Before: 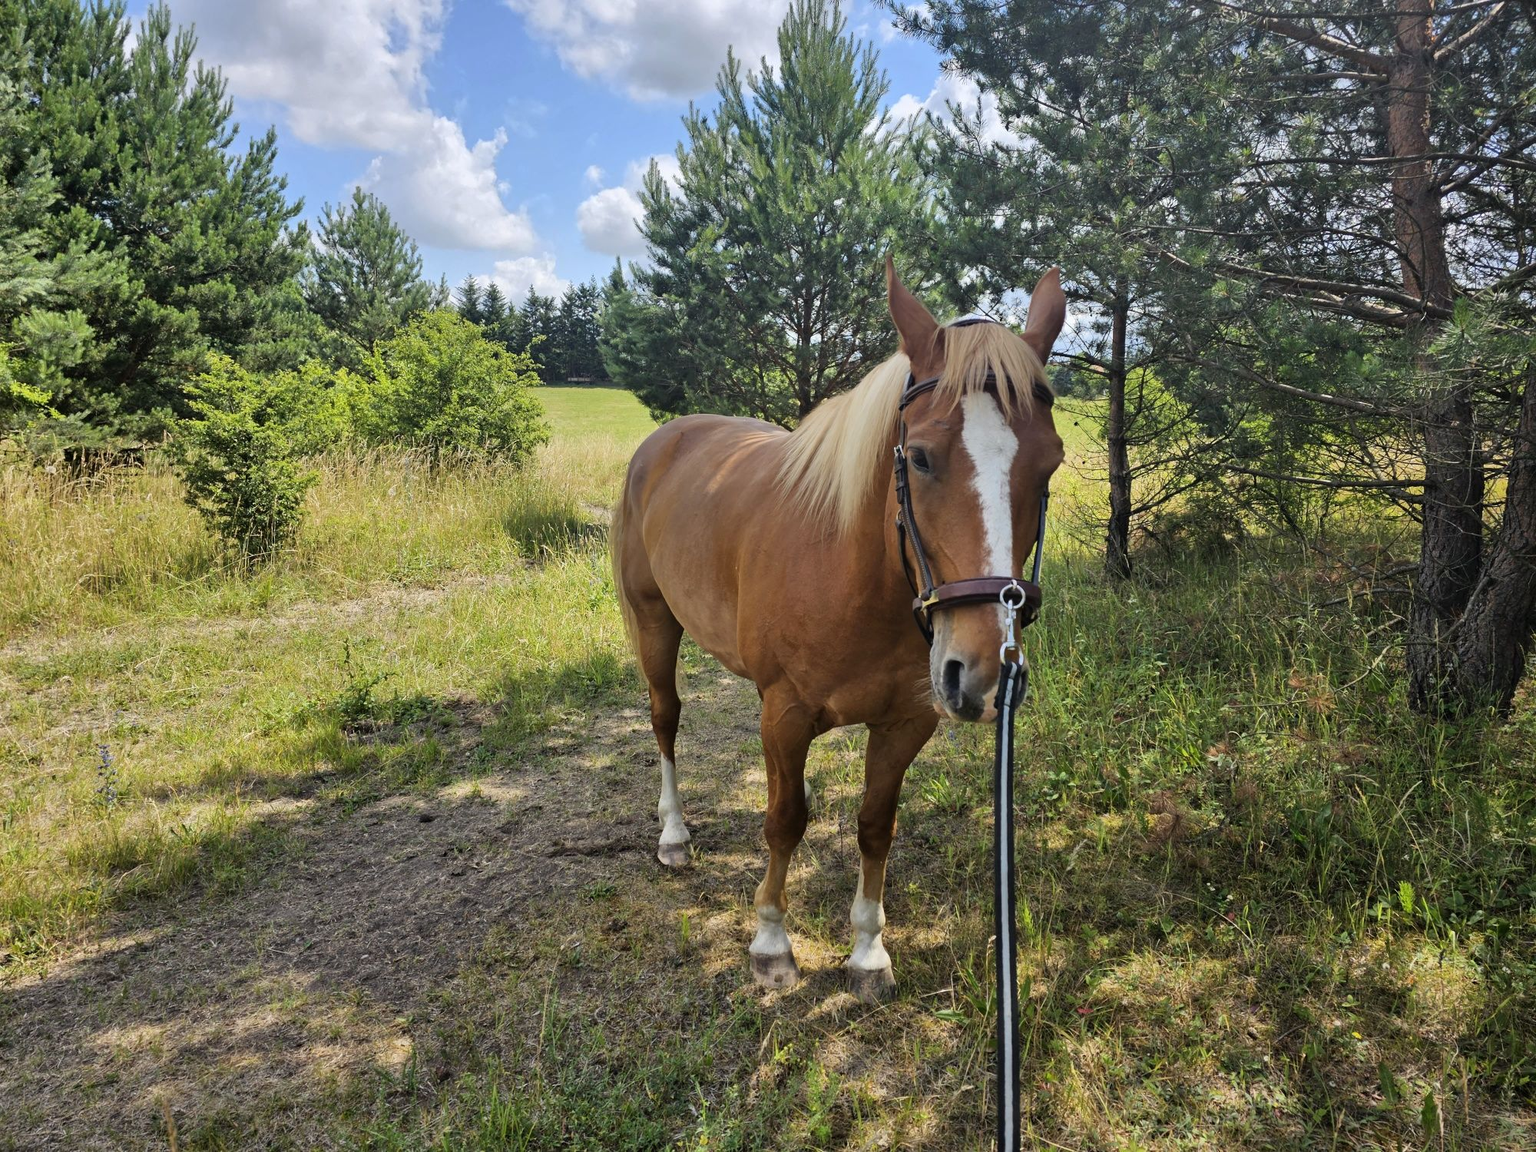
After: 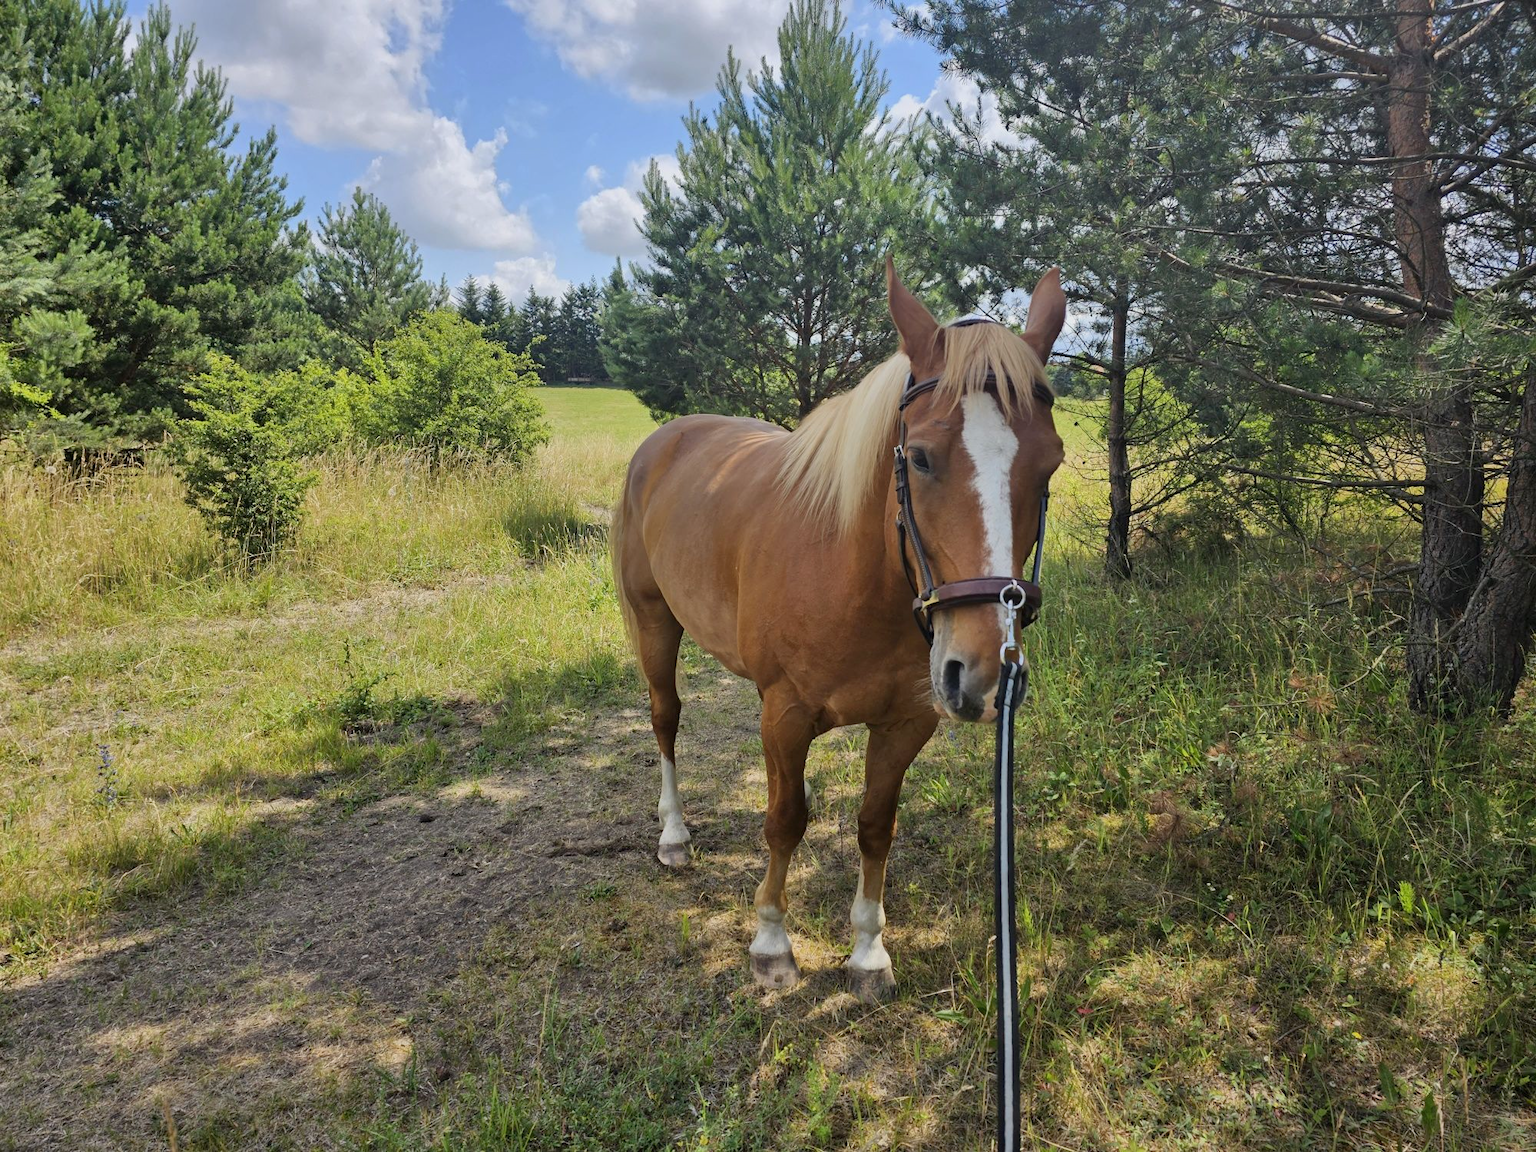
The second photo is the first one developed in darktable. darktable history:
color balance rgb: perceptual saturation grading › global saturation 0.145%, contrast -9.795%
